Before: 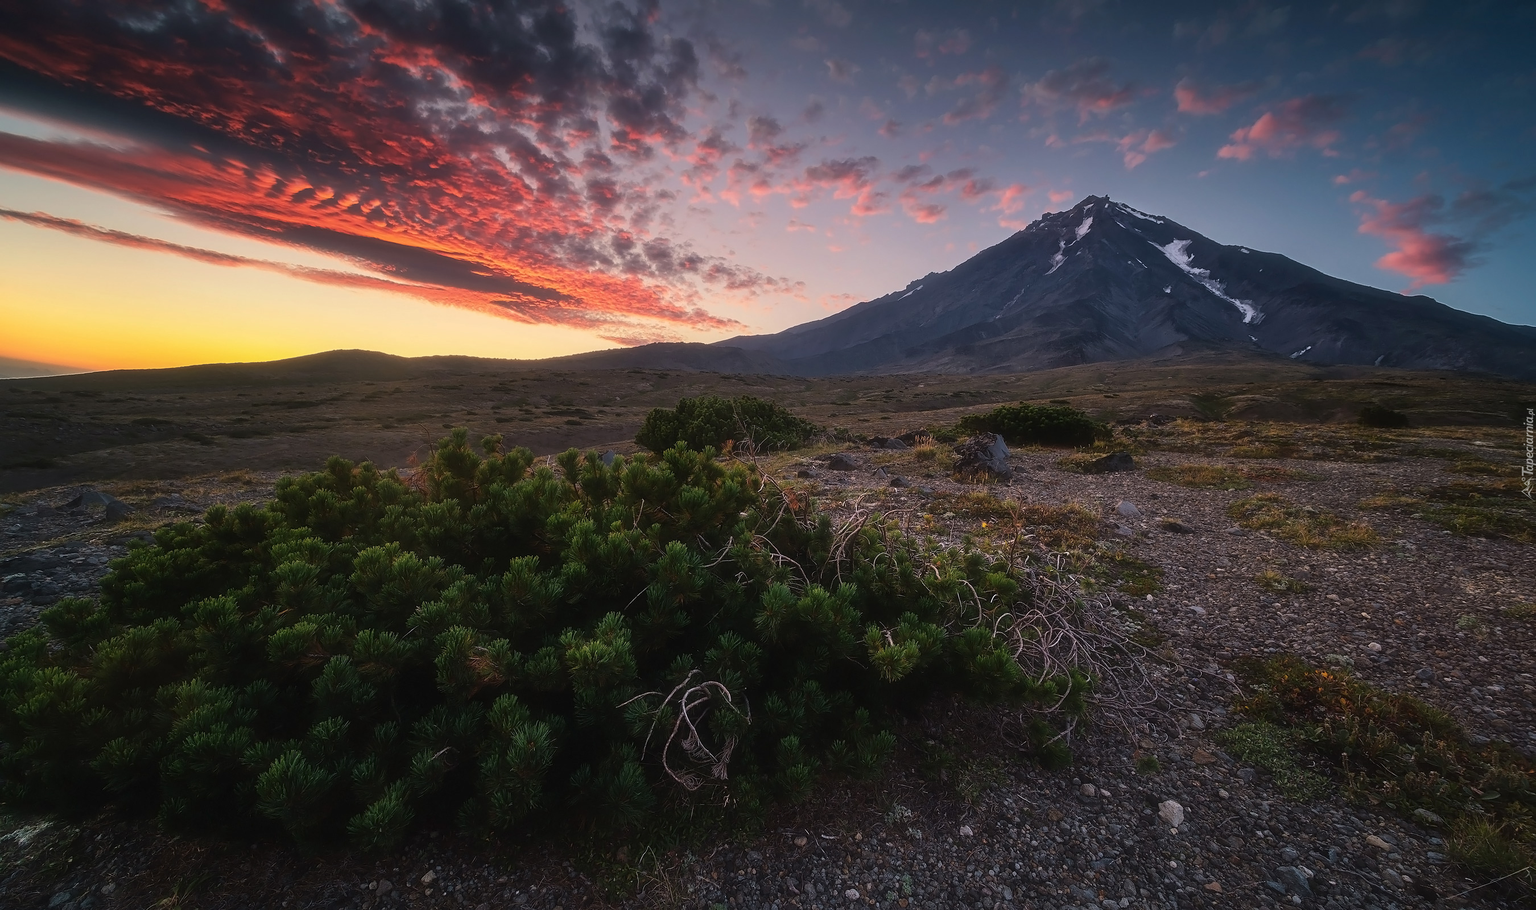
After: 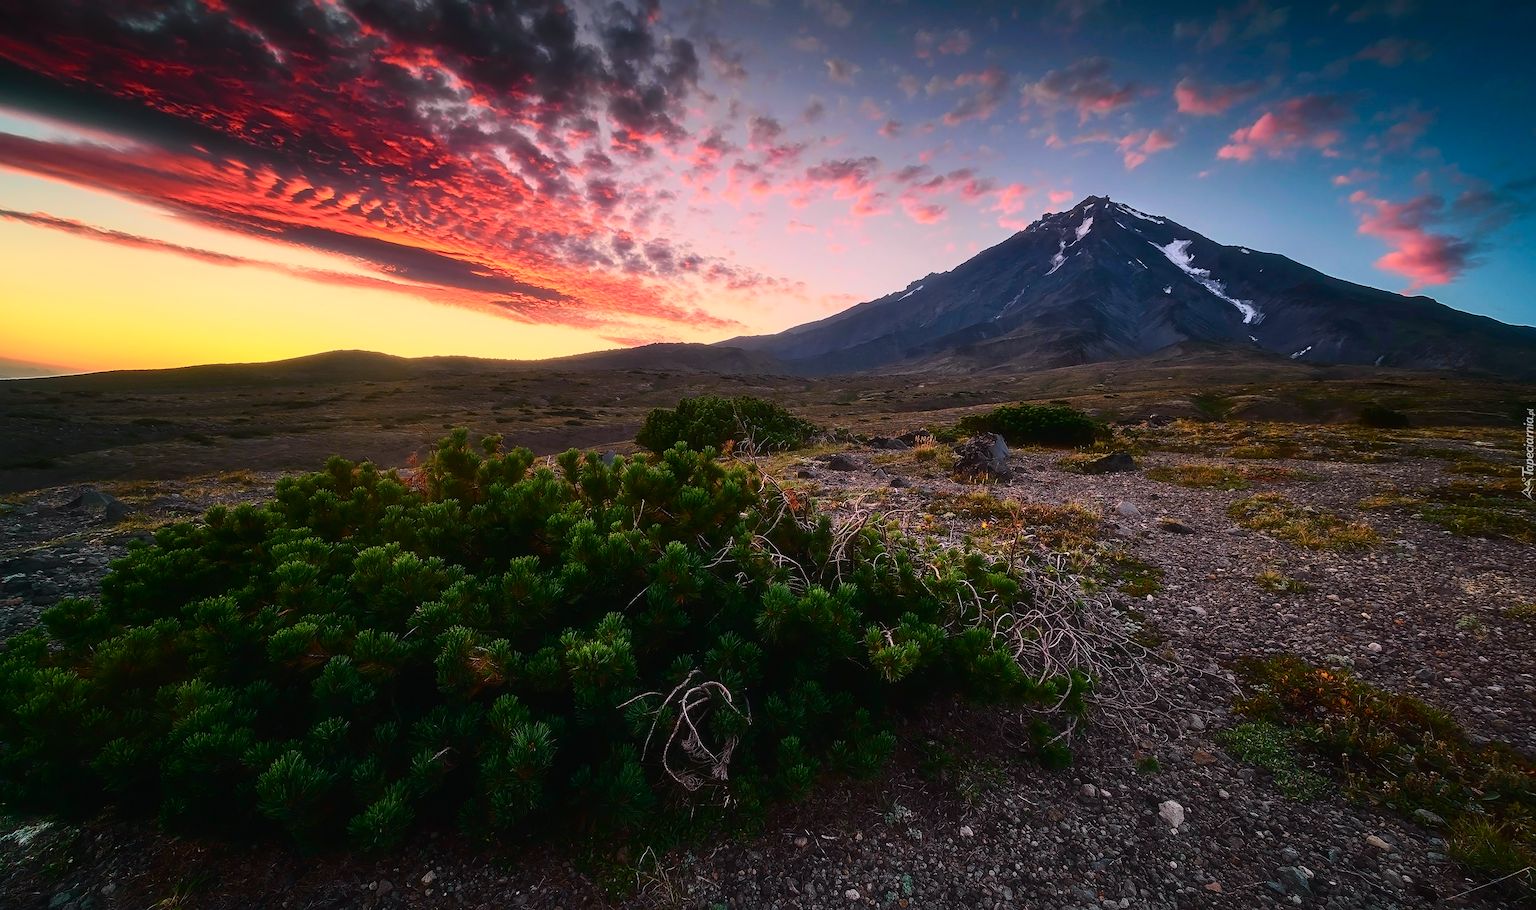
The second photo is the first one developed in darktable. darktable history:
tone curve: curves: ch0 [(0, 0.003) (0.044, 0.025) (0.12, 0.089) (0.197, 0.168) (0.281, 0.273) (0.468, 0.548) (0.583, 0.691) (0.701, 0.815) (0.86, 0.922) (1, 0.982)]; ch1 [(0, 0) (0.232, 0.214) (0.404, 0.376) (0.461, 0.425) (0.493, 0.481) (0.501, 0.5) (0.517, 0.524) (0.55, 0.585) (0.598, 0.651) (0.671, 0.735) (0.796, 0.85) (1, 1)]; ch2 [(0, 0) (0.249, 0.216) (0.357, 0.317) (0.448, 0.432) (0.478, 0.492) (0.498, 0.499) (0.517, 0.527) (0.537, 0.564) (0.569, 0.617) (0.61, 0.659) (0.706, 0.75) (0.808, 0.809) (0.991, 0.968)], color space Lab, independent channels, preserve colors none
